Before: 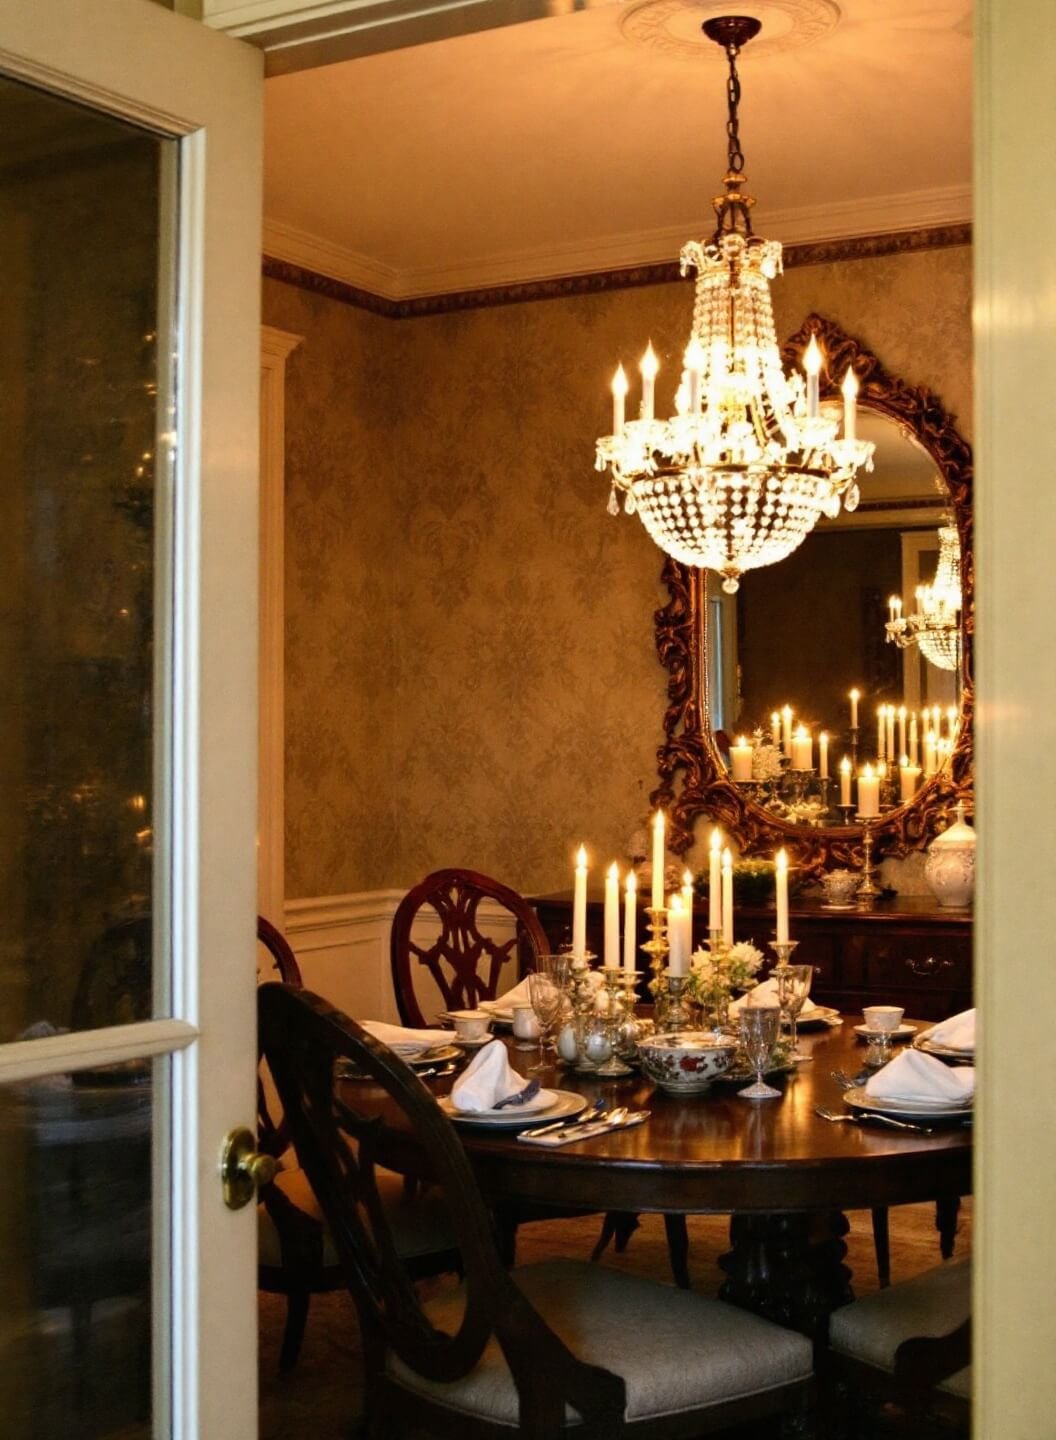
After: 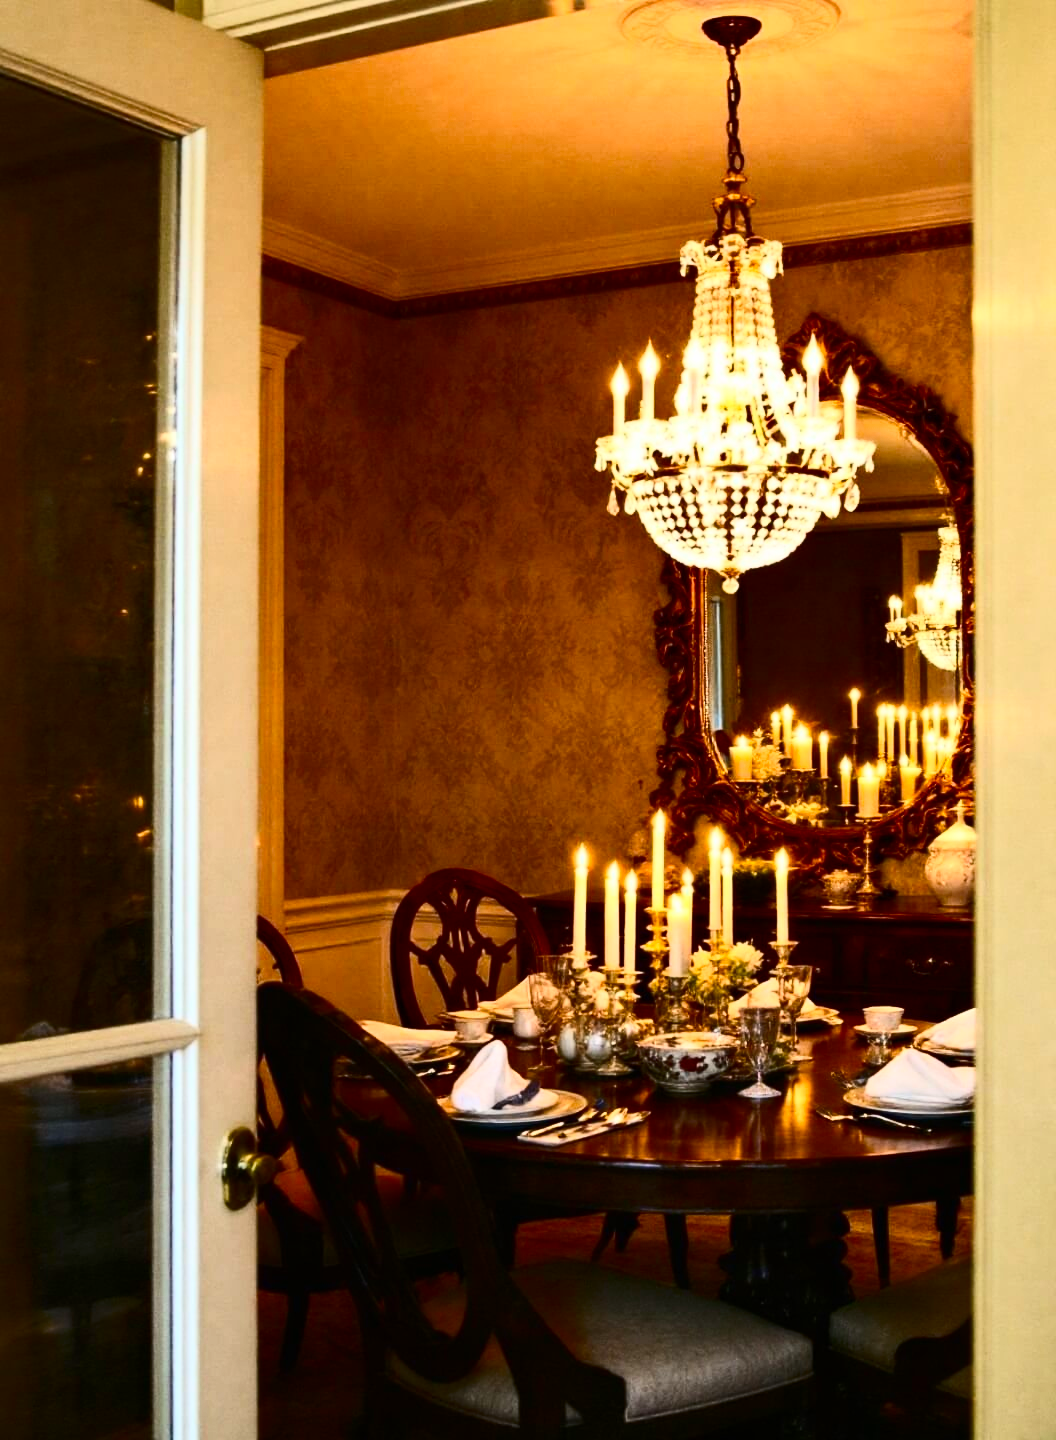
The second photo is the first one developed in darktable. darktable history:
contrast brightness saturation: contrast 0.4, brightness 0.1, saturation 0.21
color balance rgb: perceptual saturation grading › global saturation 8.89%, saturation formula JzAzBz (2021)
